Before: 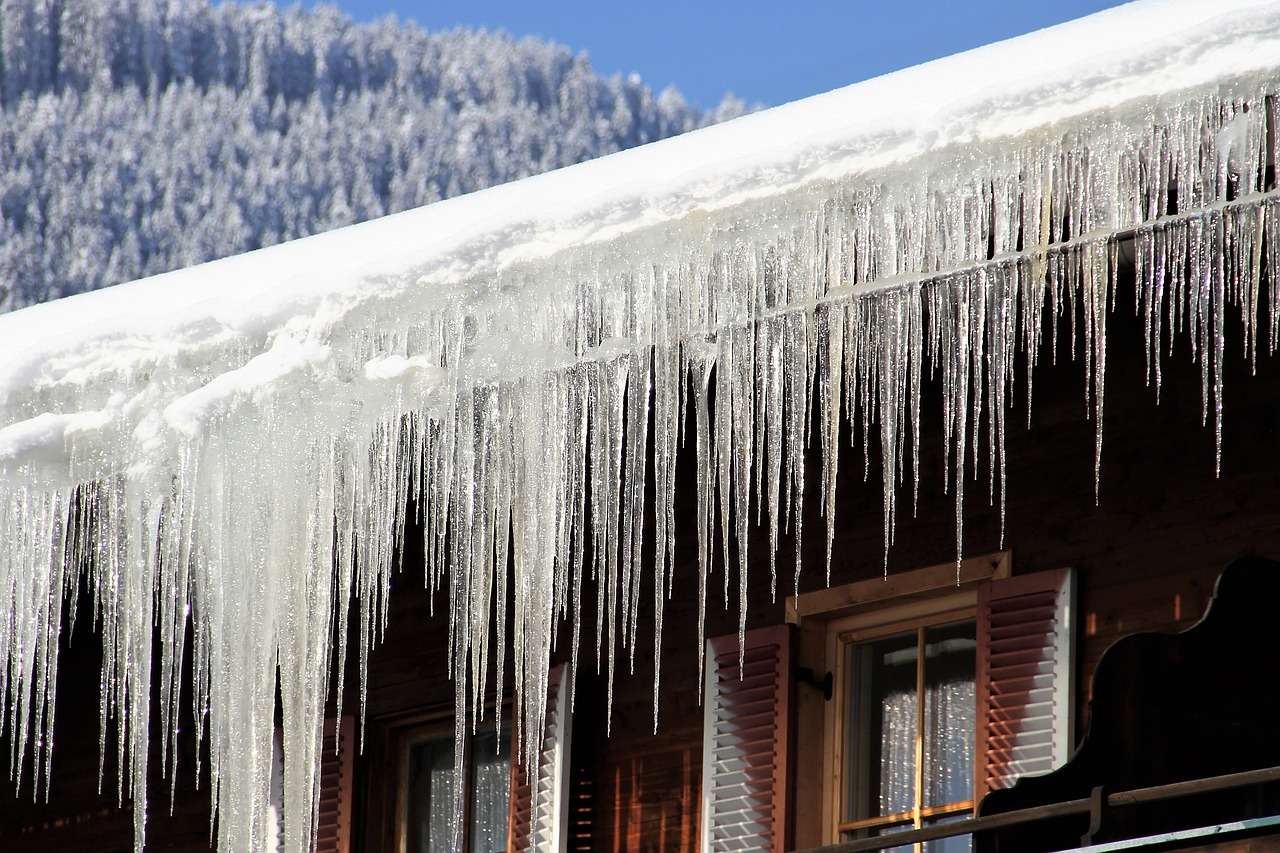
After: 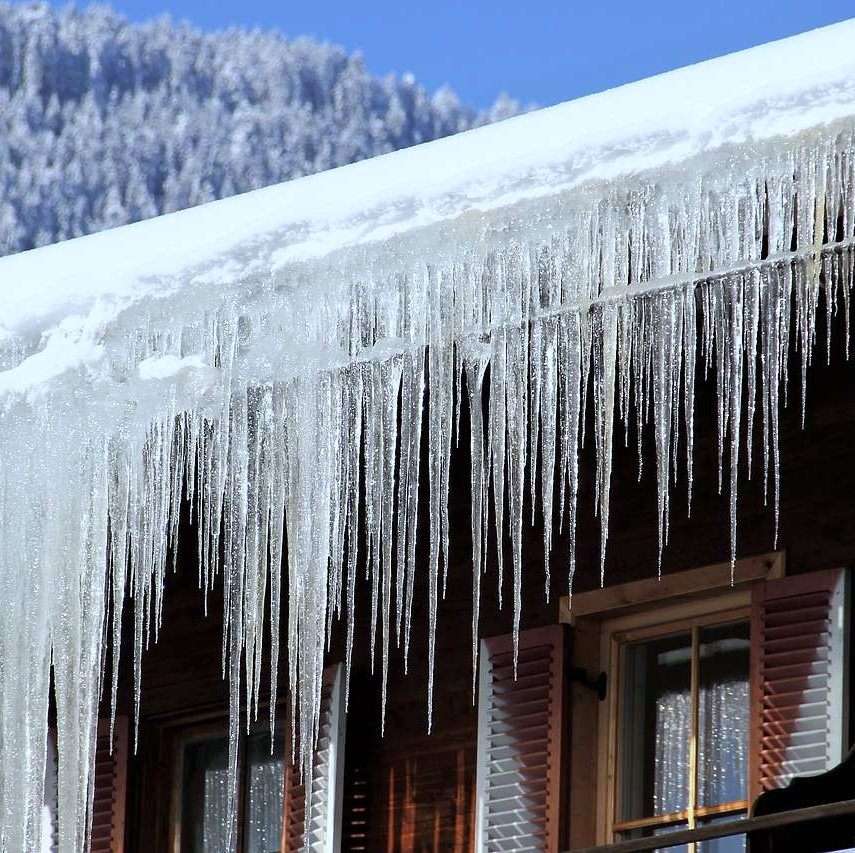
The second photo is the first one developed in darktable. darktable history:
white balance: red 0.924, blue 1.095
crop and rotate: left 17.732%, right 15.423%
